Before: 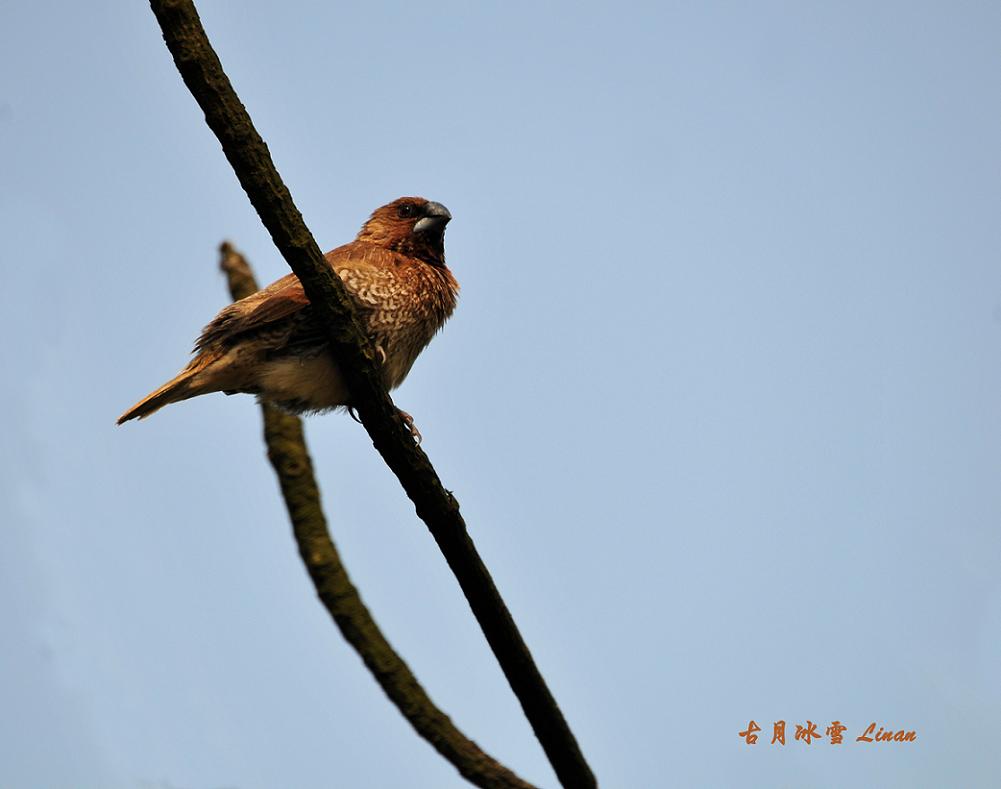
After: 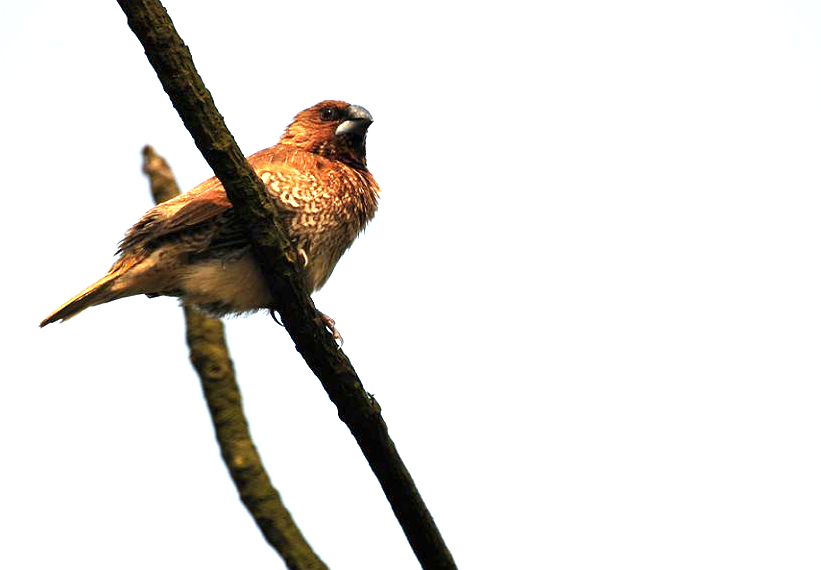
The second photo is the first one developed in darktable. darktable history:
crop: left 7.804%, top 12.305%, right 10.153%, bottom 15.398%
exposure: black level correction 0, exposure 1.451 EV, compensate highlight preservation false
